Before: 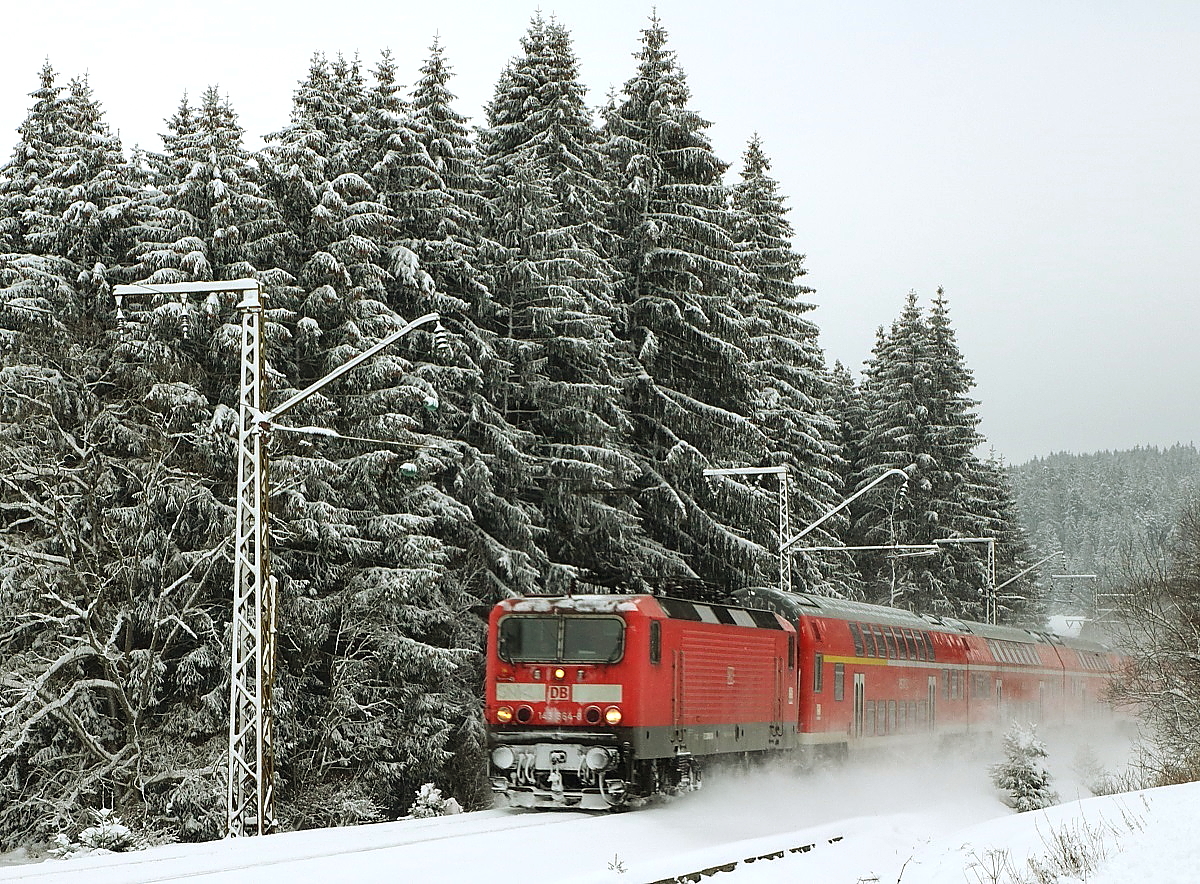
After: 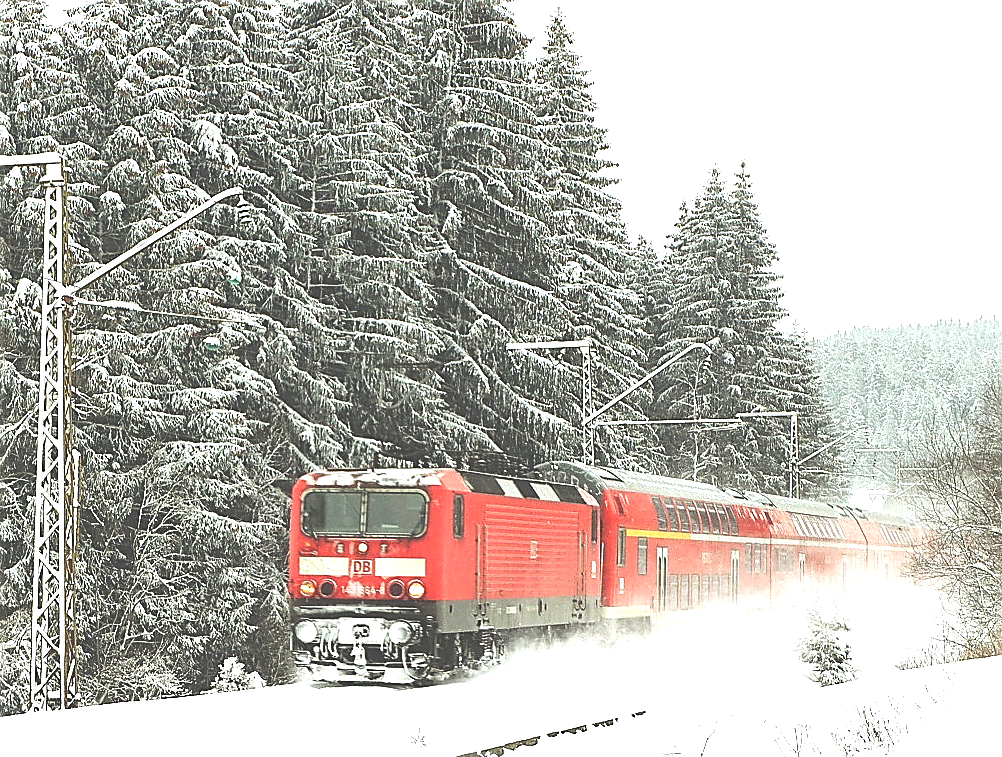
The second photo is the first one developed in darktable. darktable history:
sharpen: on, module defaults
crop: left 16.461%, top 14.356%
exposure: black level correction -0.023, exposure 1.396 EV, compensate exposure bias true, compensate highlight preservation false
